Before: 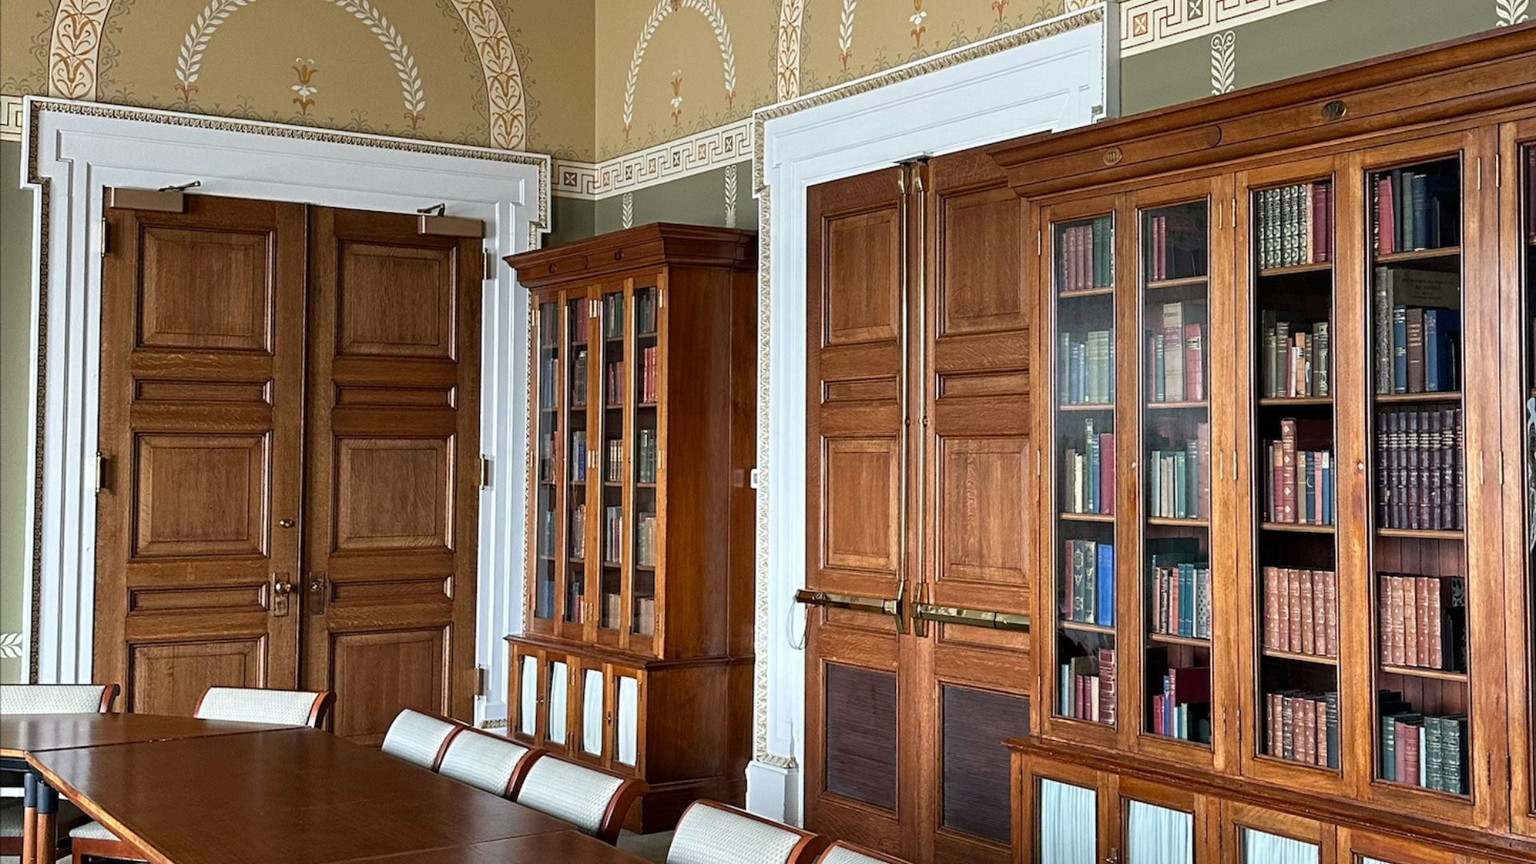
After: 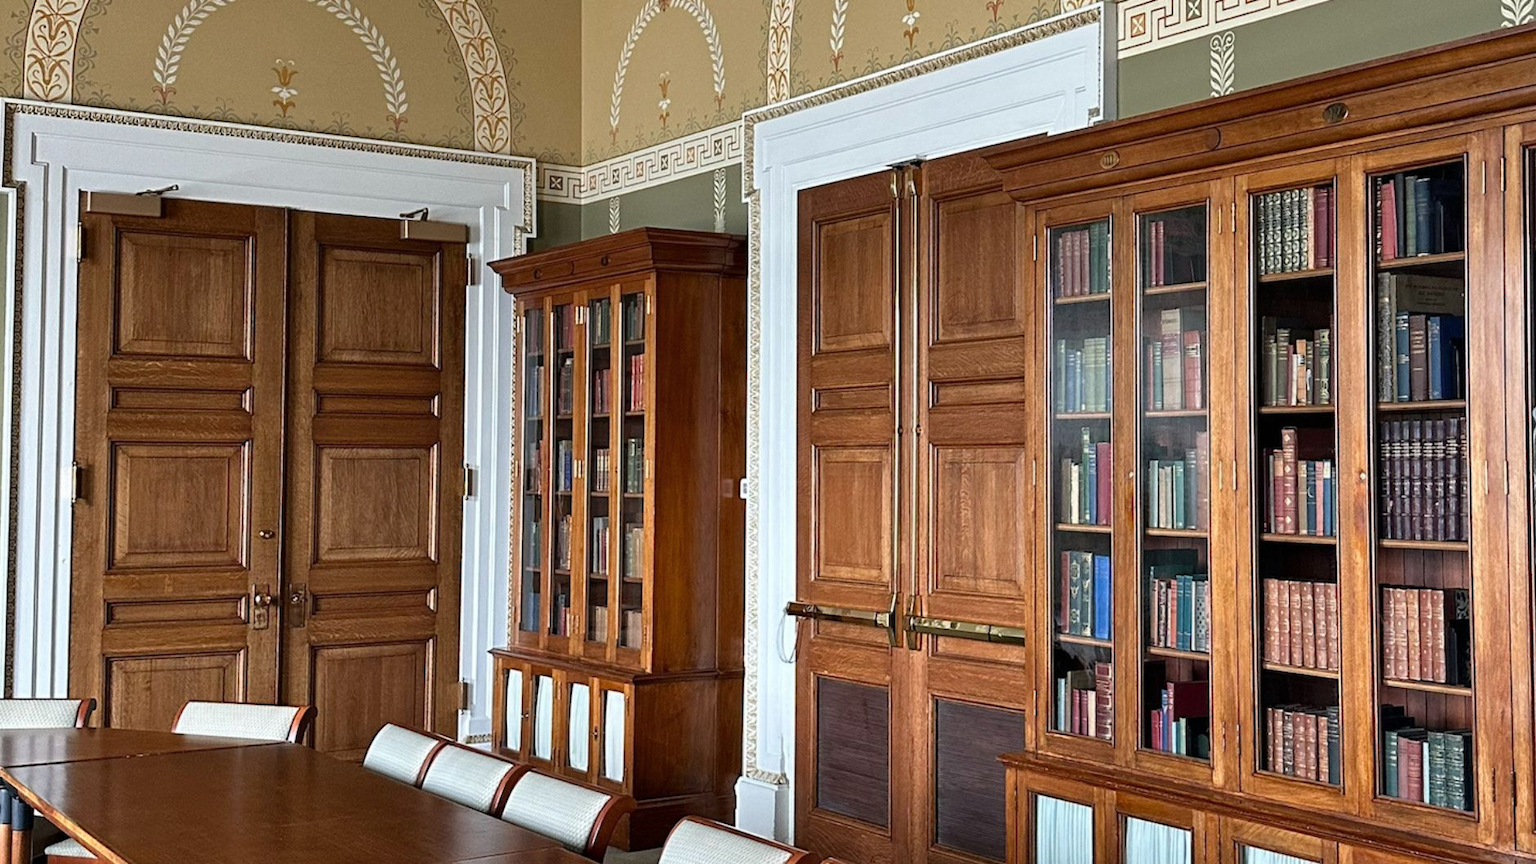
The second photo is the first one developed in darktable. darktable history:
crop: left 1.712%, right 0.285%, bottom 1.854%
shadows and highlights: highlights color adjustment 53.63%, soften with gaussian
